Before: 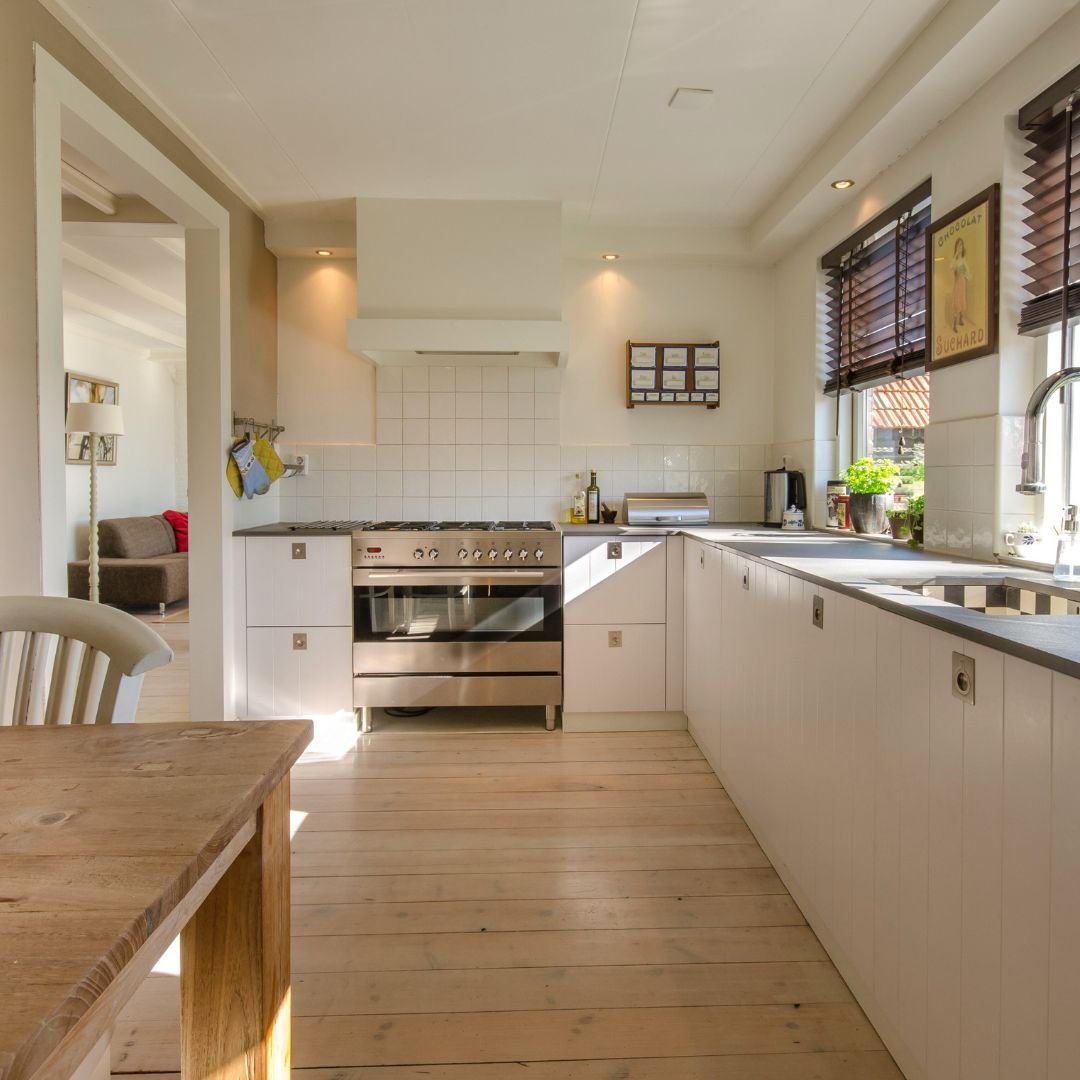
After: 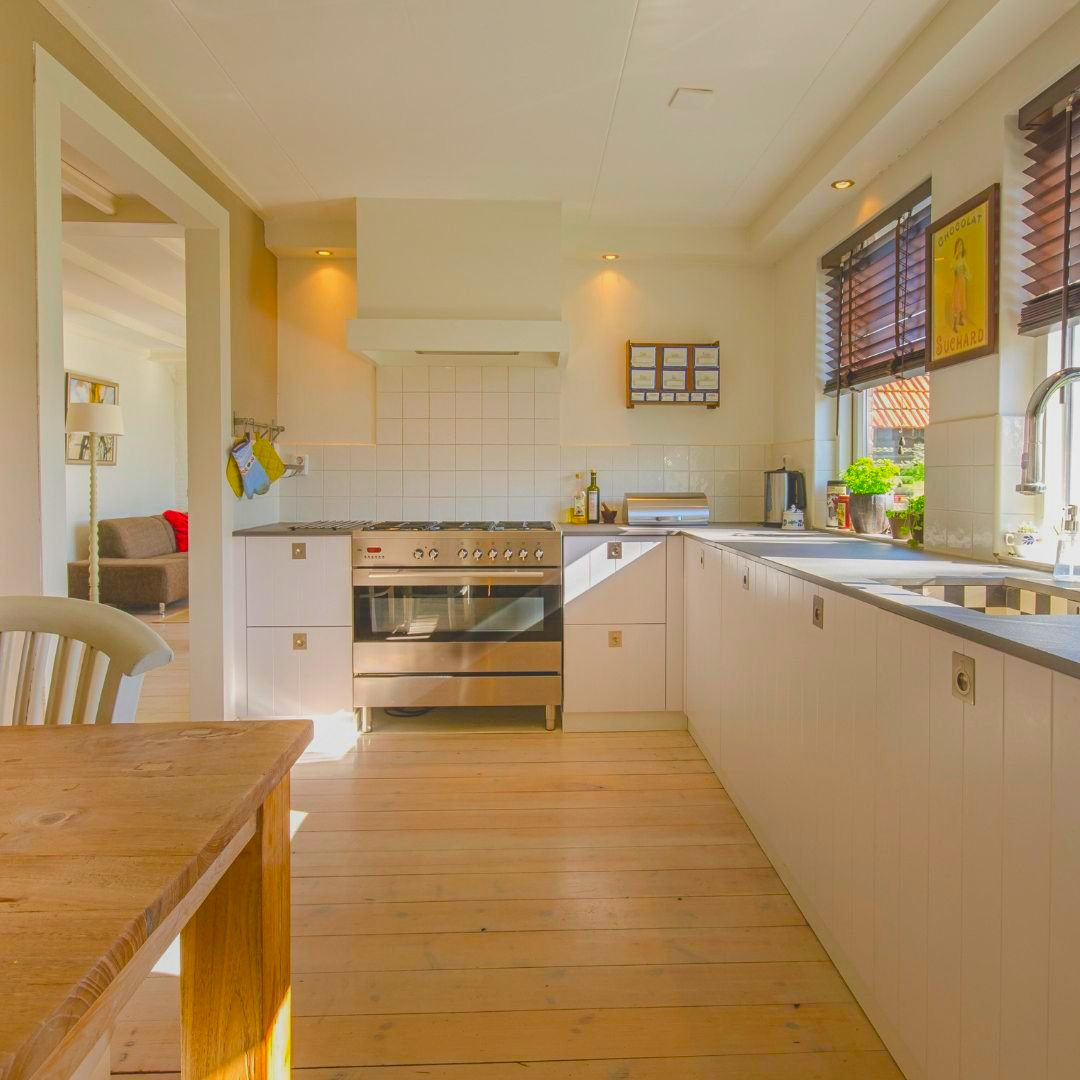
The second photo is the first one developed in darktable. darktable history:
color balance rgb: perceptual saturation grading › global saturation 30.517%
contrast equalizer: octaves 7, y [[0.439, 0.44, 0.442, 0.457, 0.493, 0.498], [0.5 ×6], [0.5 ×6], [0 ×6], [0 ×6]]
exposure: black level correction 0, exposure 0.2 EV, compensate highlight preservation false
contrast brightness saturation: contrast -0.183, saturation 0.189
